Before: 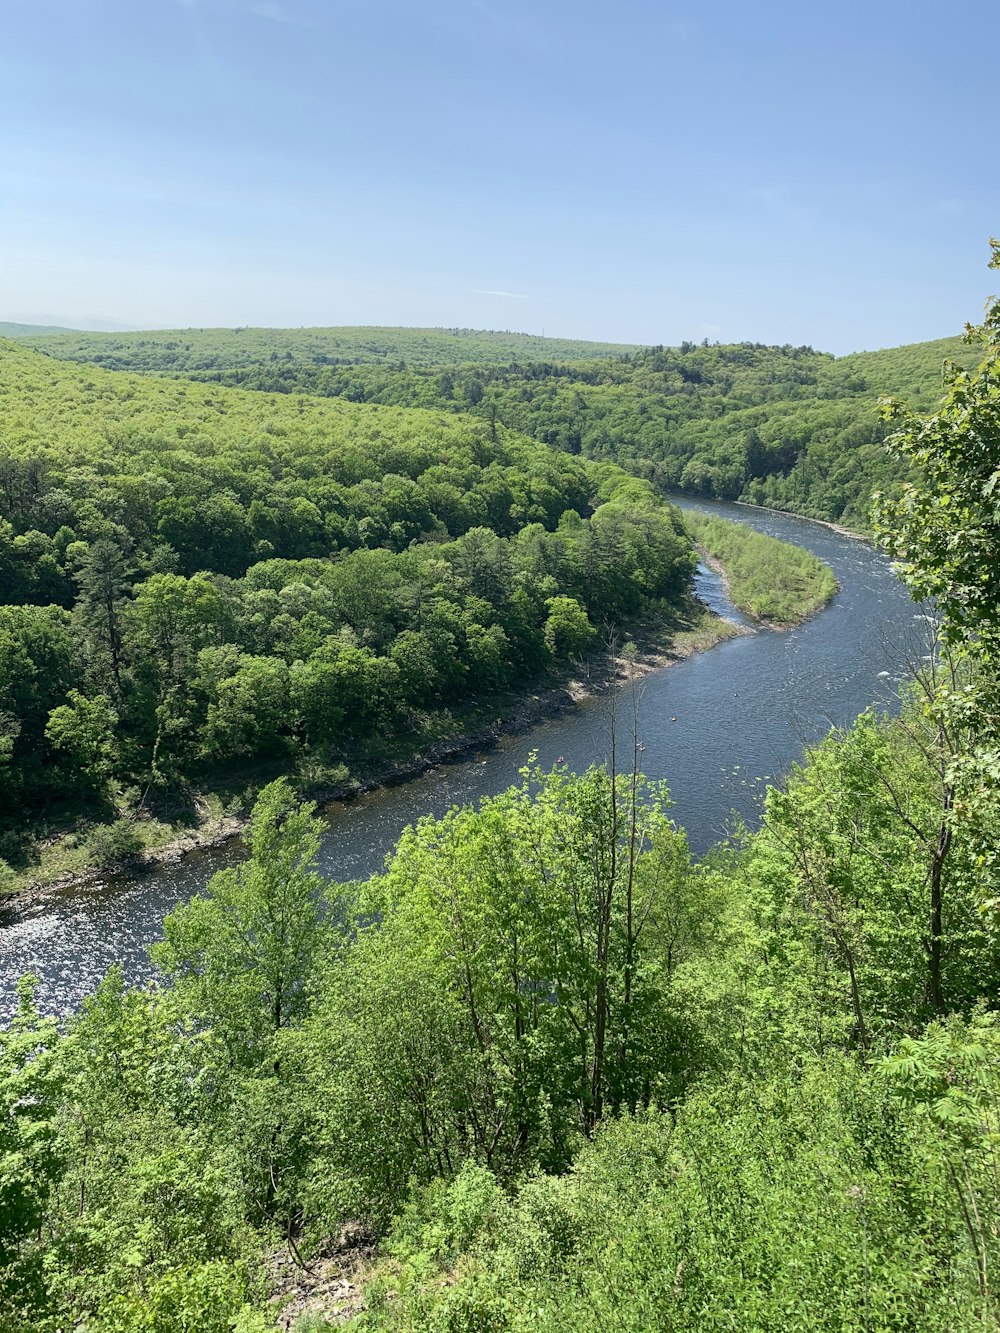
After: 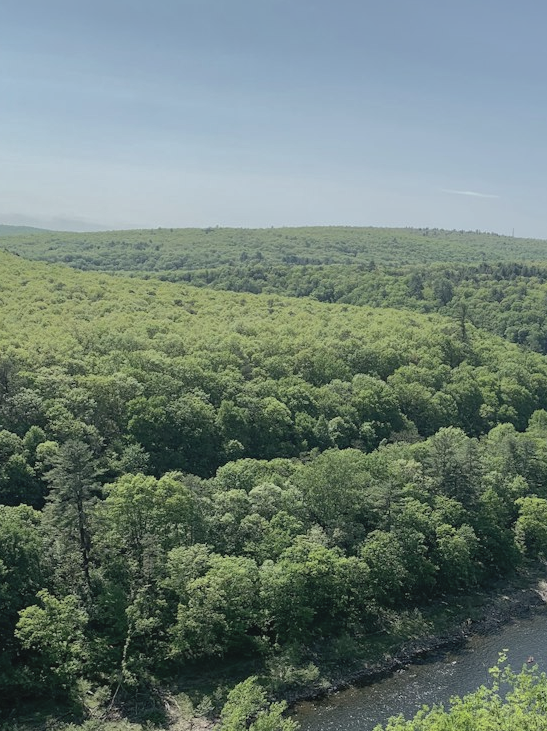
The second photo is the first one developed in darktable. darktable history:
shadows and highlights: shadows 40, highlights -60
crop and rotate: left 3.047%, top 7.509%, right 42.236%, bottom 37.598%
contrast brightness saturation: contrast -0.05, saturation -0.41
